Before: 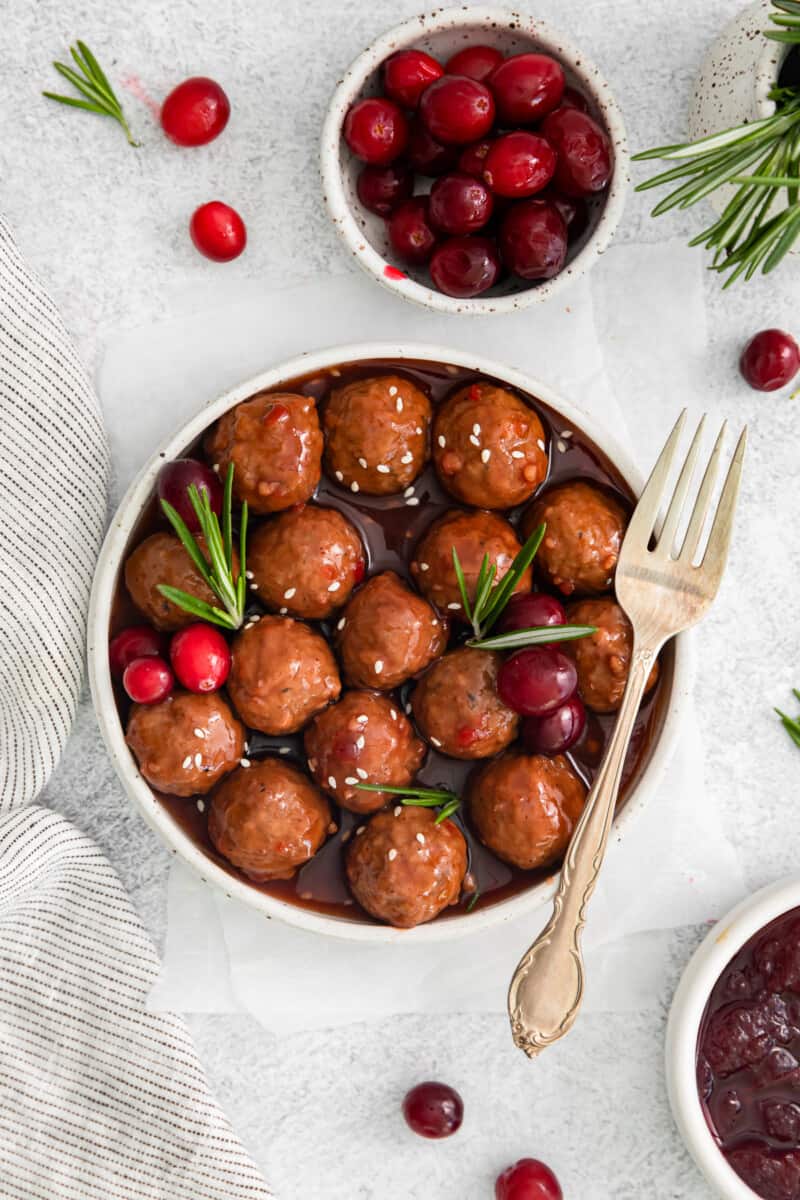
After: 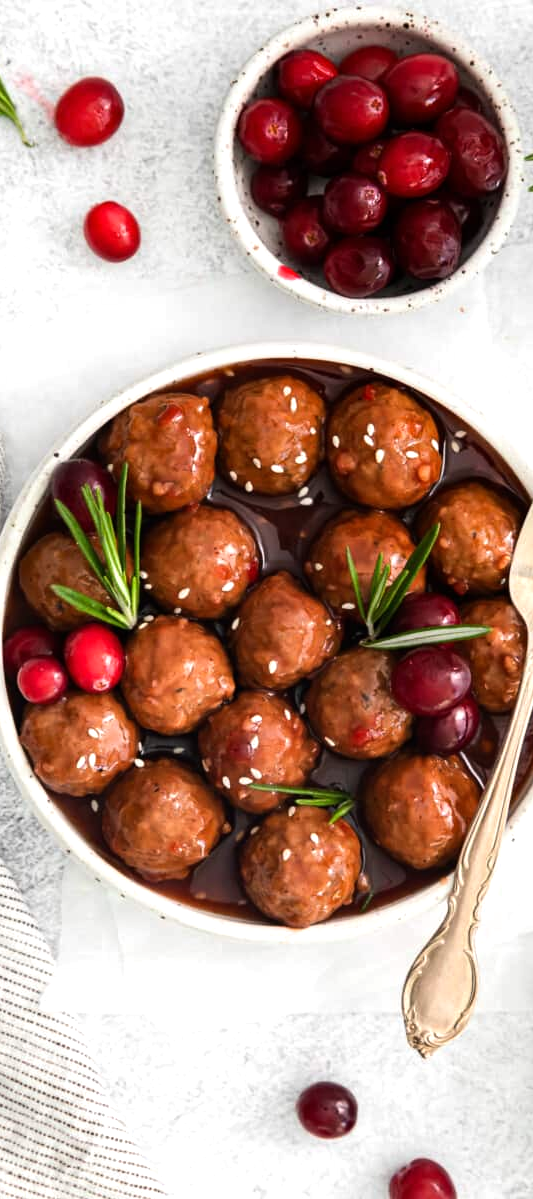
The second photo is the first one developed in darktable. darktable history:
crop and rotate: left 13.409%, right 19.924%
tone equalizer: -8 EV -0.417 EV, -7 EV -0.389 EV, -6 EV -0.333 EV, -5 EV -0.222 EV, -3 EV 0.222 EV, -2 EV 0.333 EV, -1 EV 0.389 EV, +0 EV 0.417 EV, edges refinement/feathering 500, mask exposure compensation -1.57 EV, preserve details no
